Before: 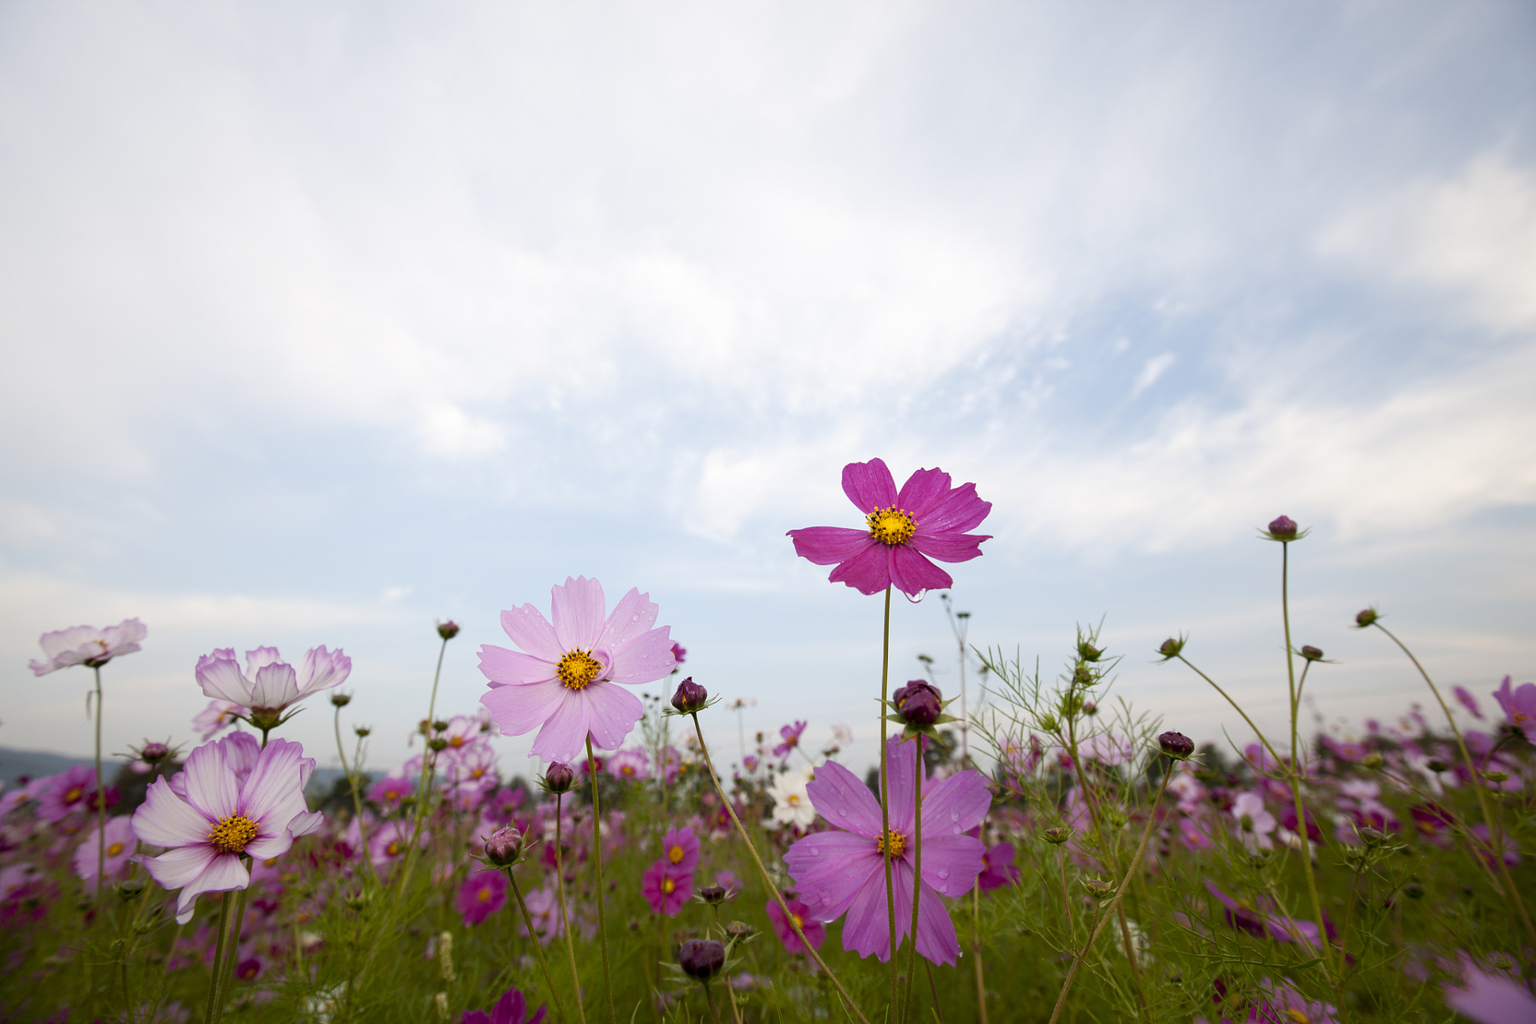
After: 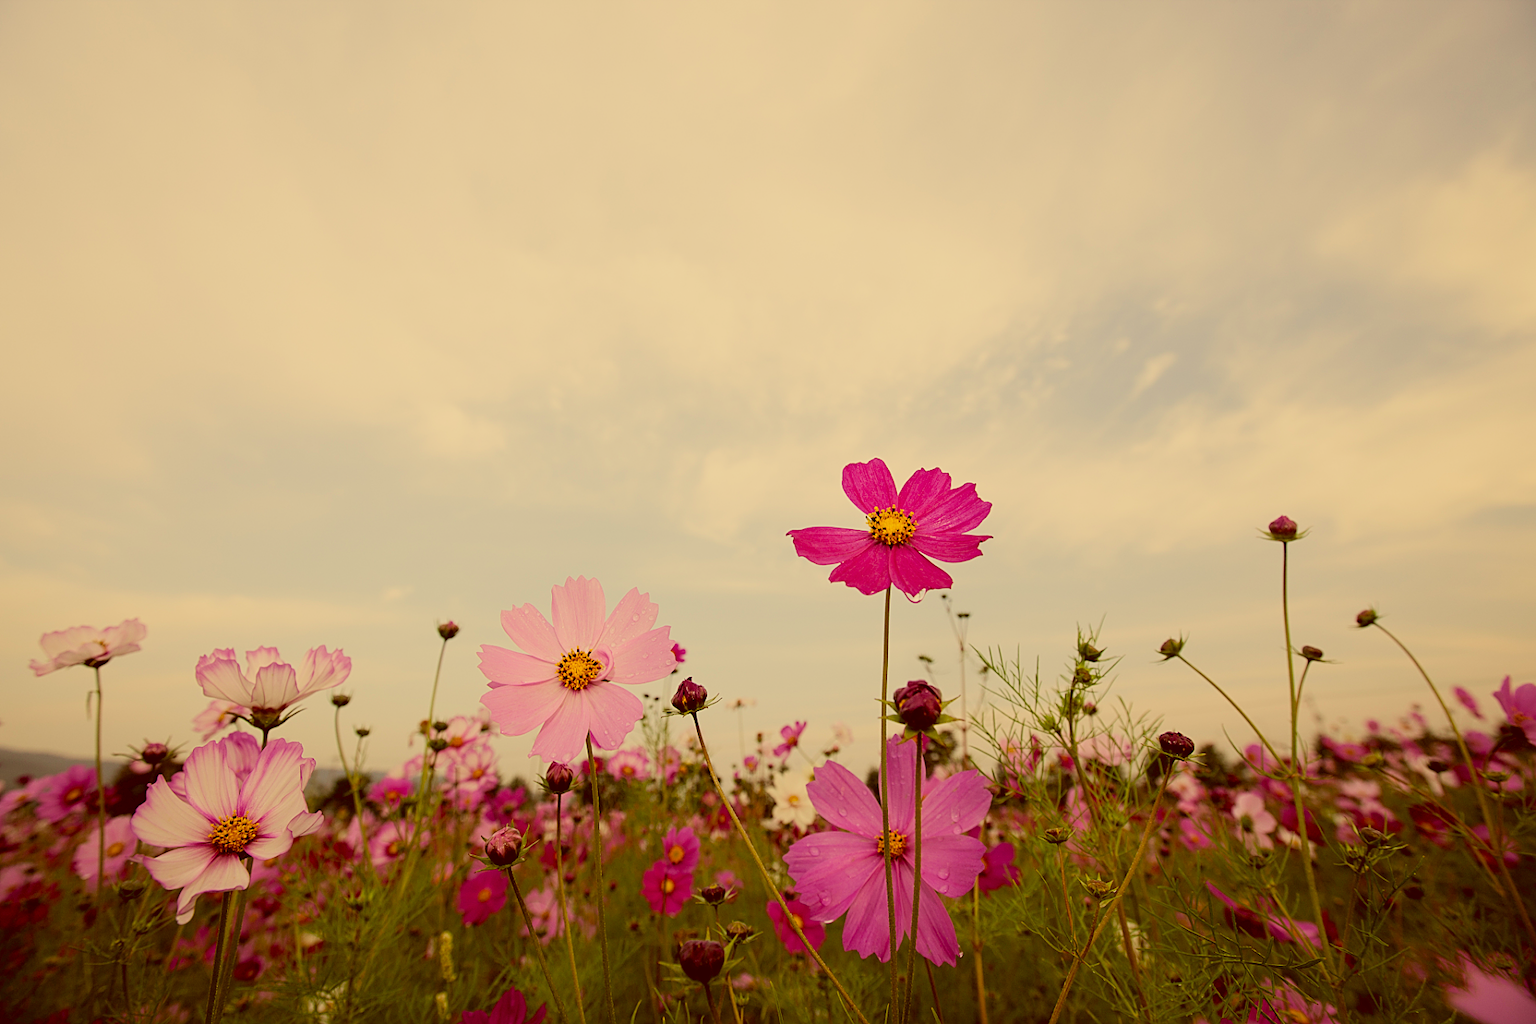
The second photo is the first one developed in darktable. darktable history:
color correction: highlights a* 1.07, highlights b* 23.68, shadows a* 16.13, shadows b* 24.31
sharpen: on, module defaults
velvia: on, module defaults
filmic rgb: black relative exposure -7.65 EV, white relative exposure 4.56 EV, hardness 3.61
